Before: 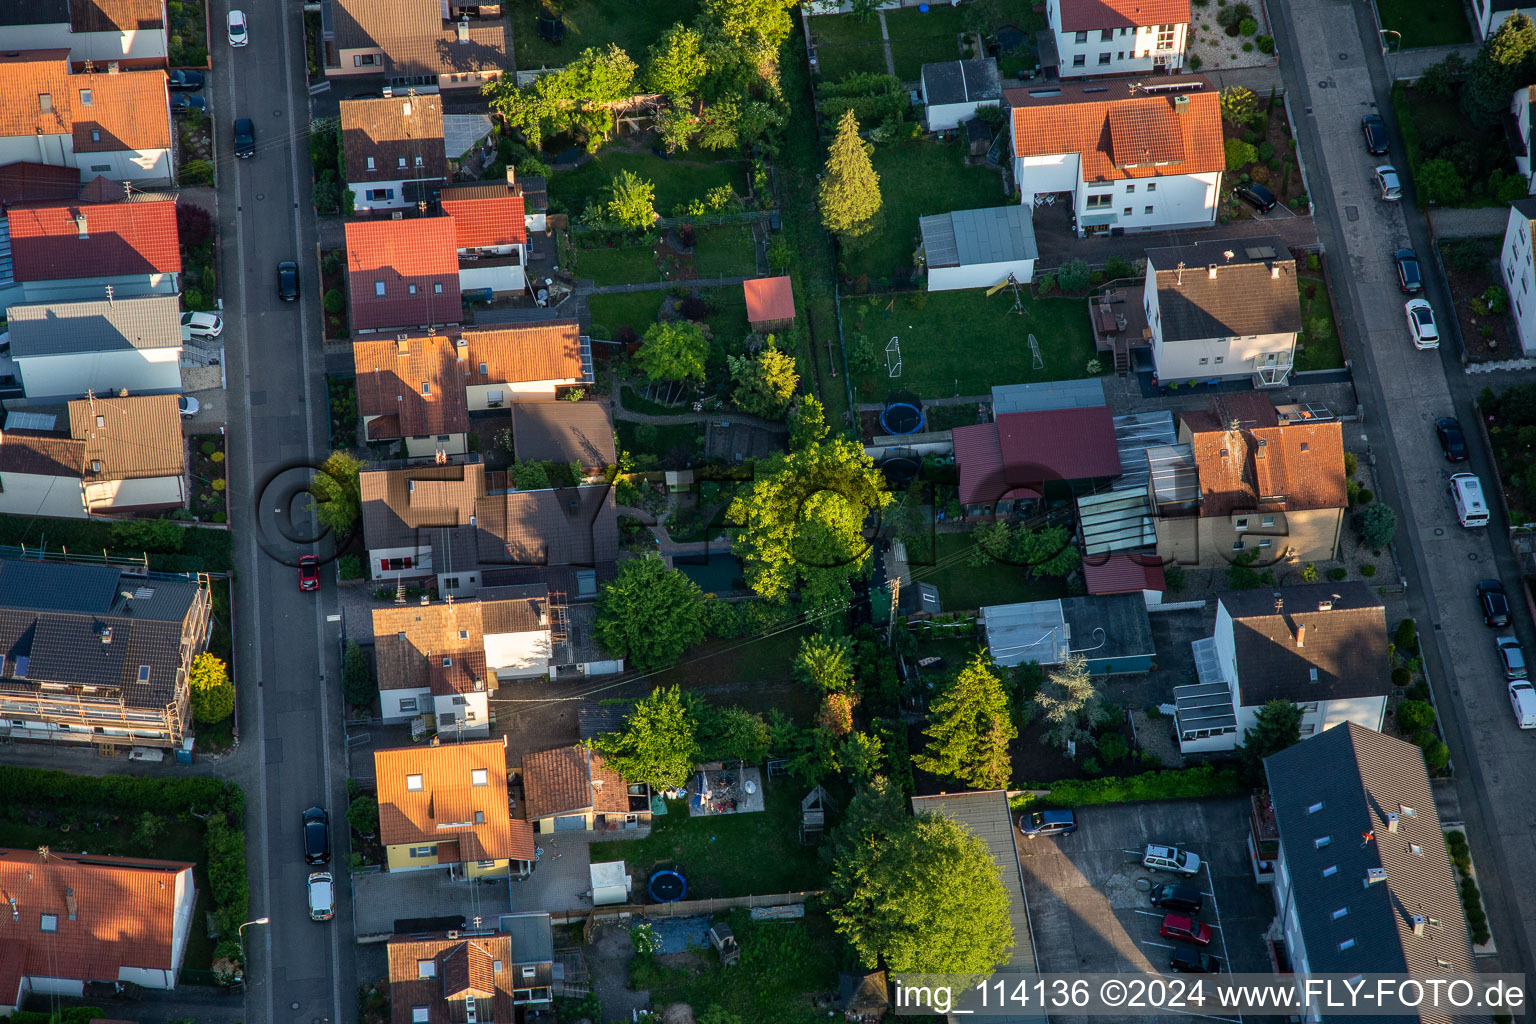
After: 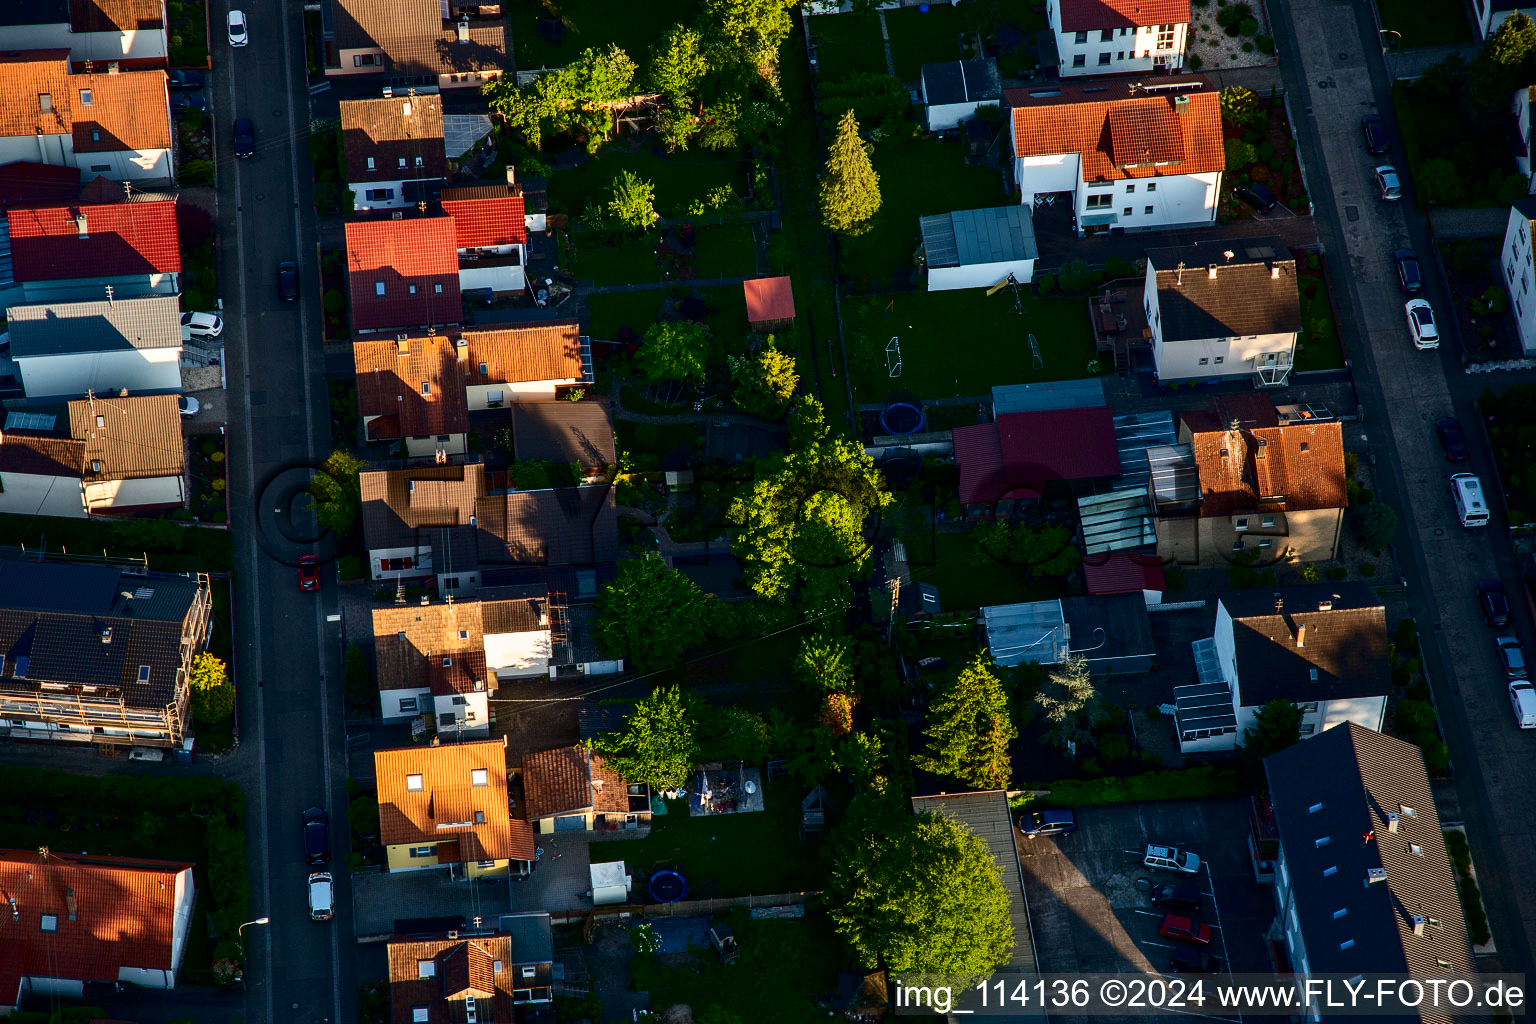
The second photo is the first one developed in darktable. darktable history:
contrast brightness saturation: contrast 0.239, brightness -0.225, saturation 0.136
